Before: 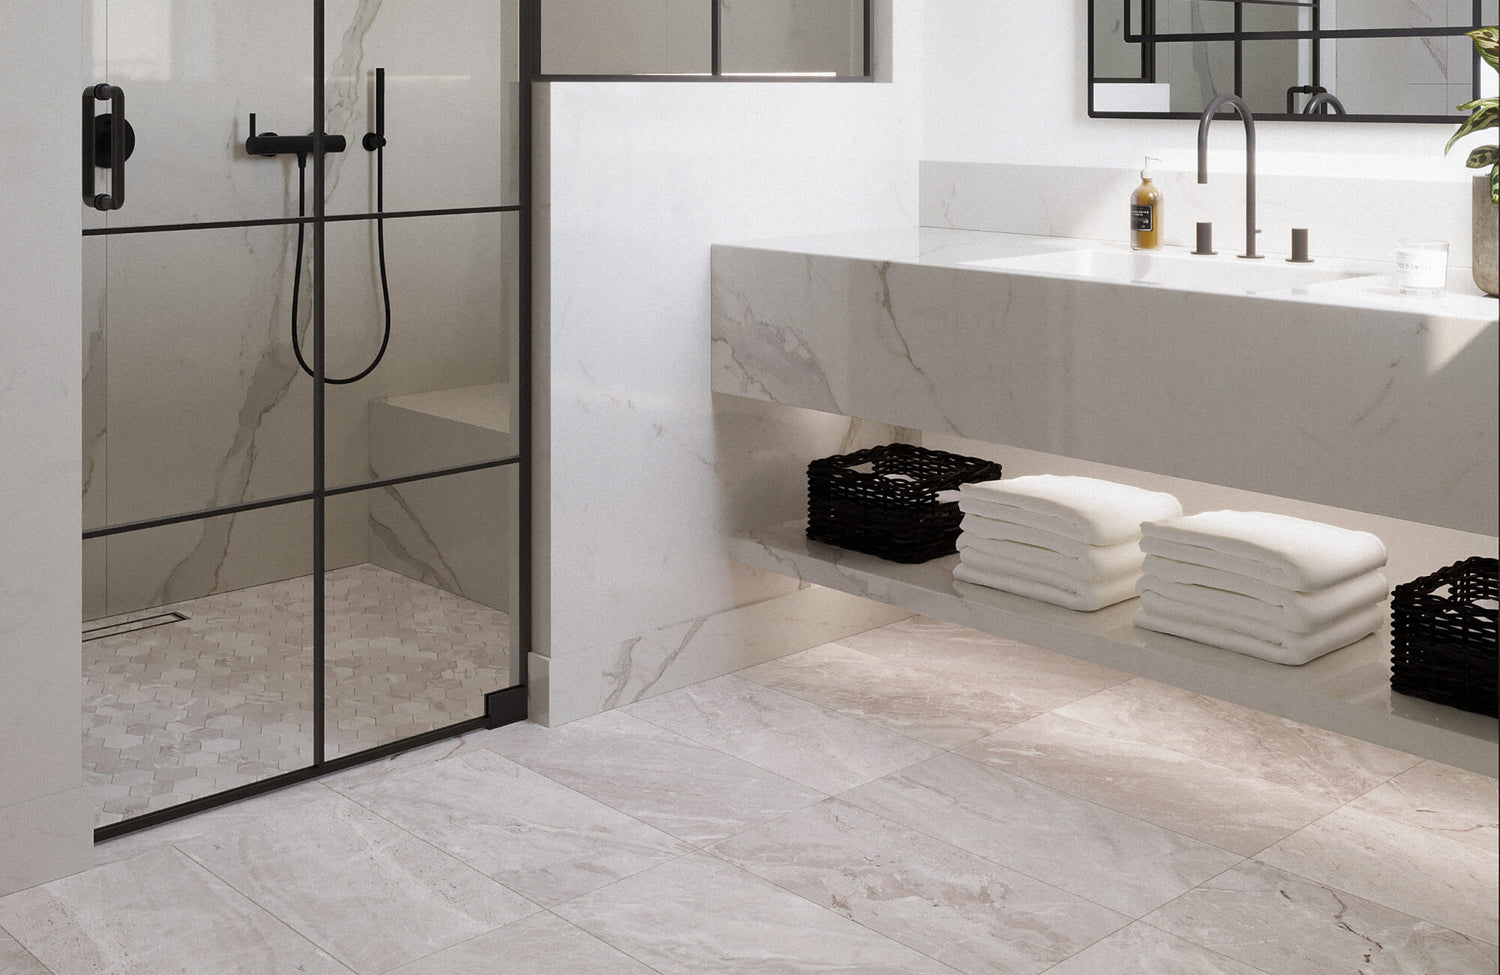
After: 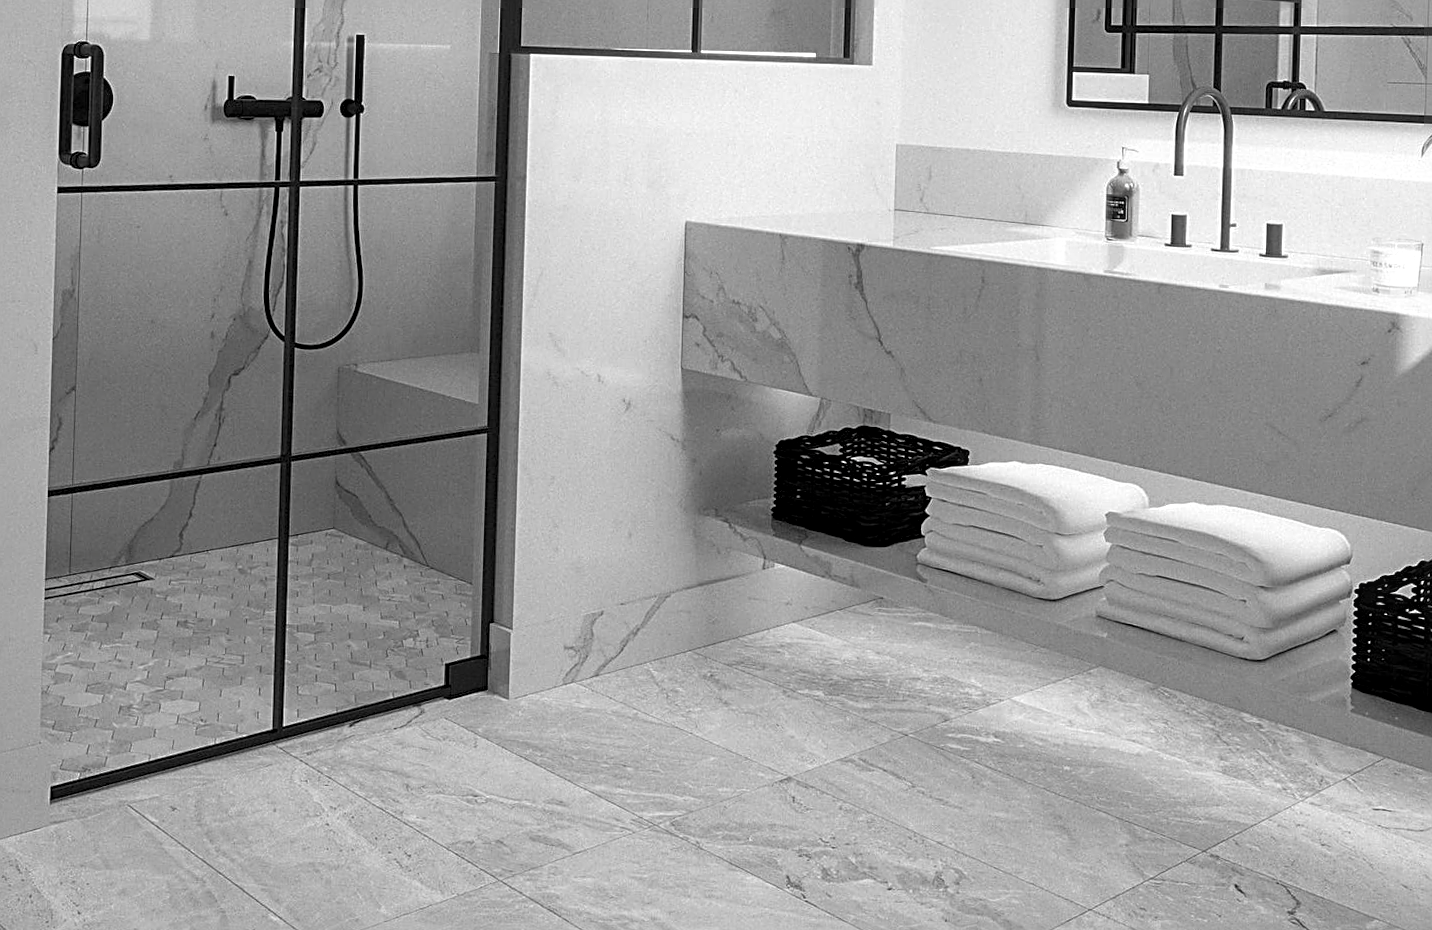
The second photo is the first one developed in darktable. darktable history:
local contrast: detail 130%
crop and rotate: angle -1.78°
shadows and highlights: shadows 36.74, highlights -27.49, soften with gaussian
contrast brightness saturation: saturation -0.985
sharpen: radius 2.836, amount 0.702
